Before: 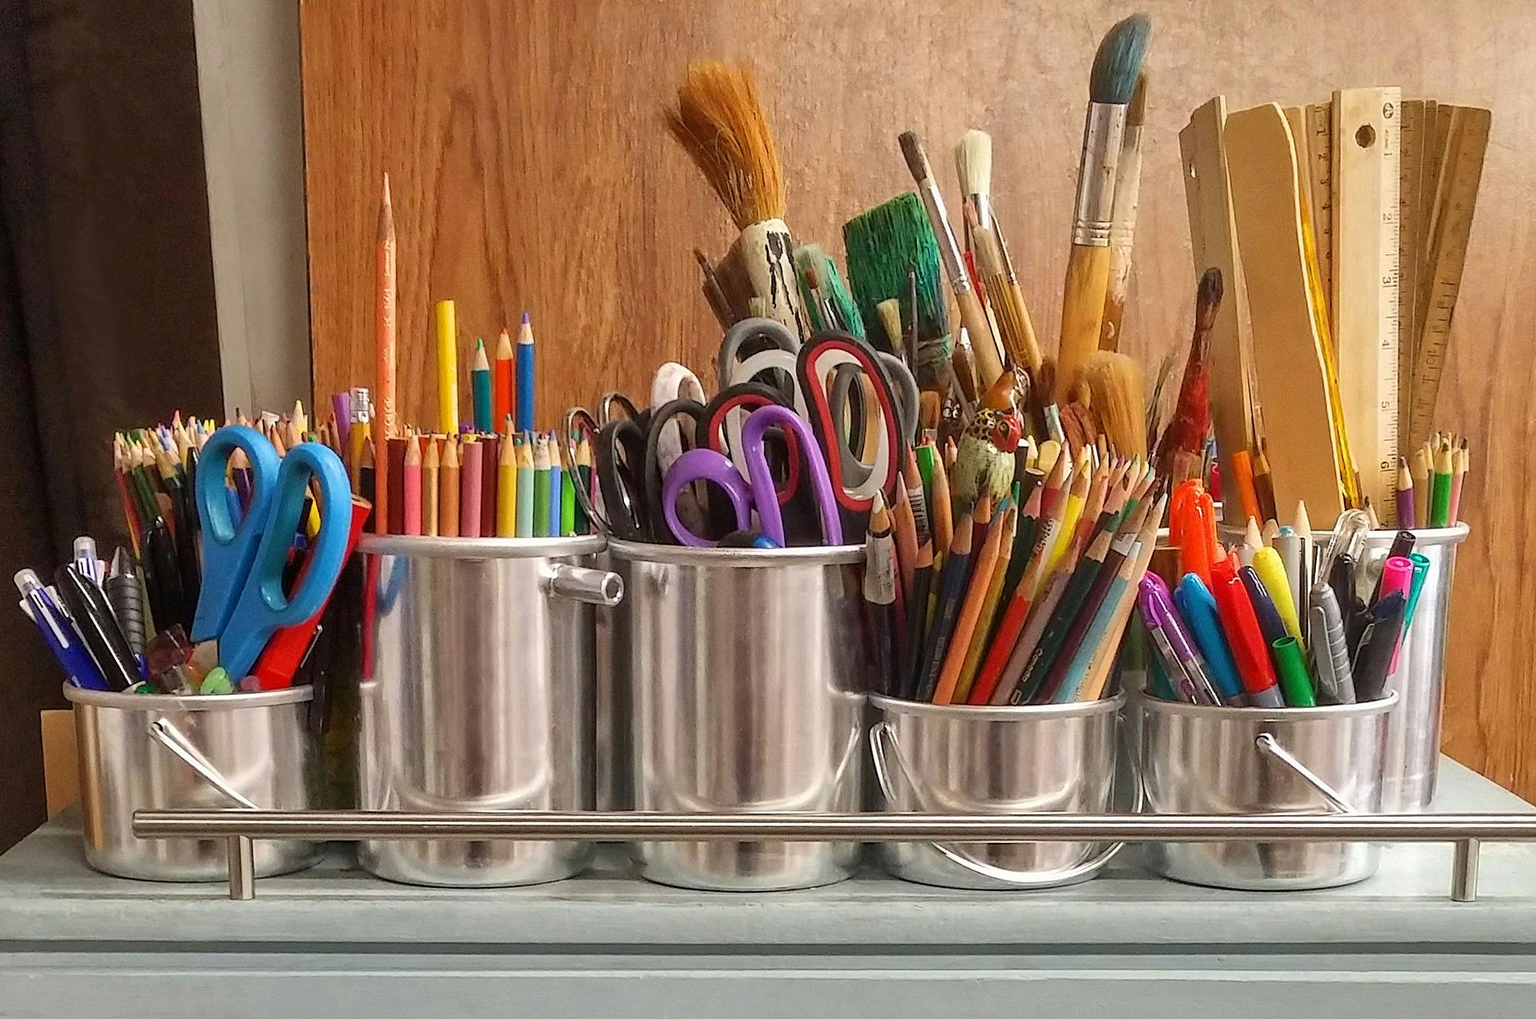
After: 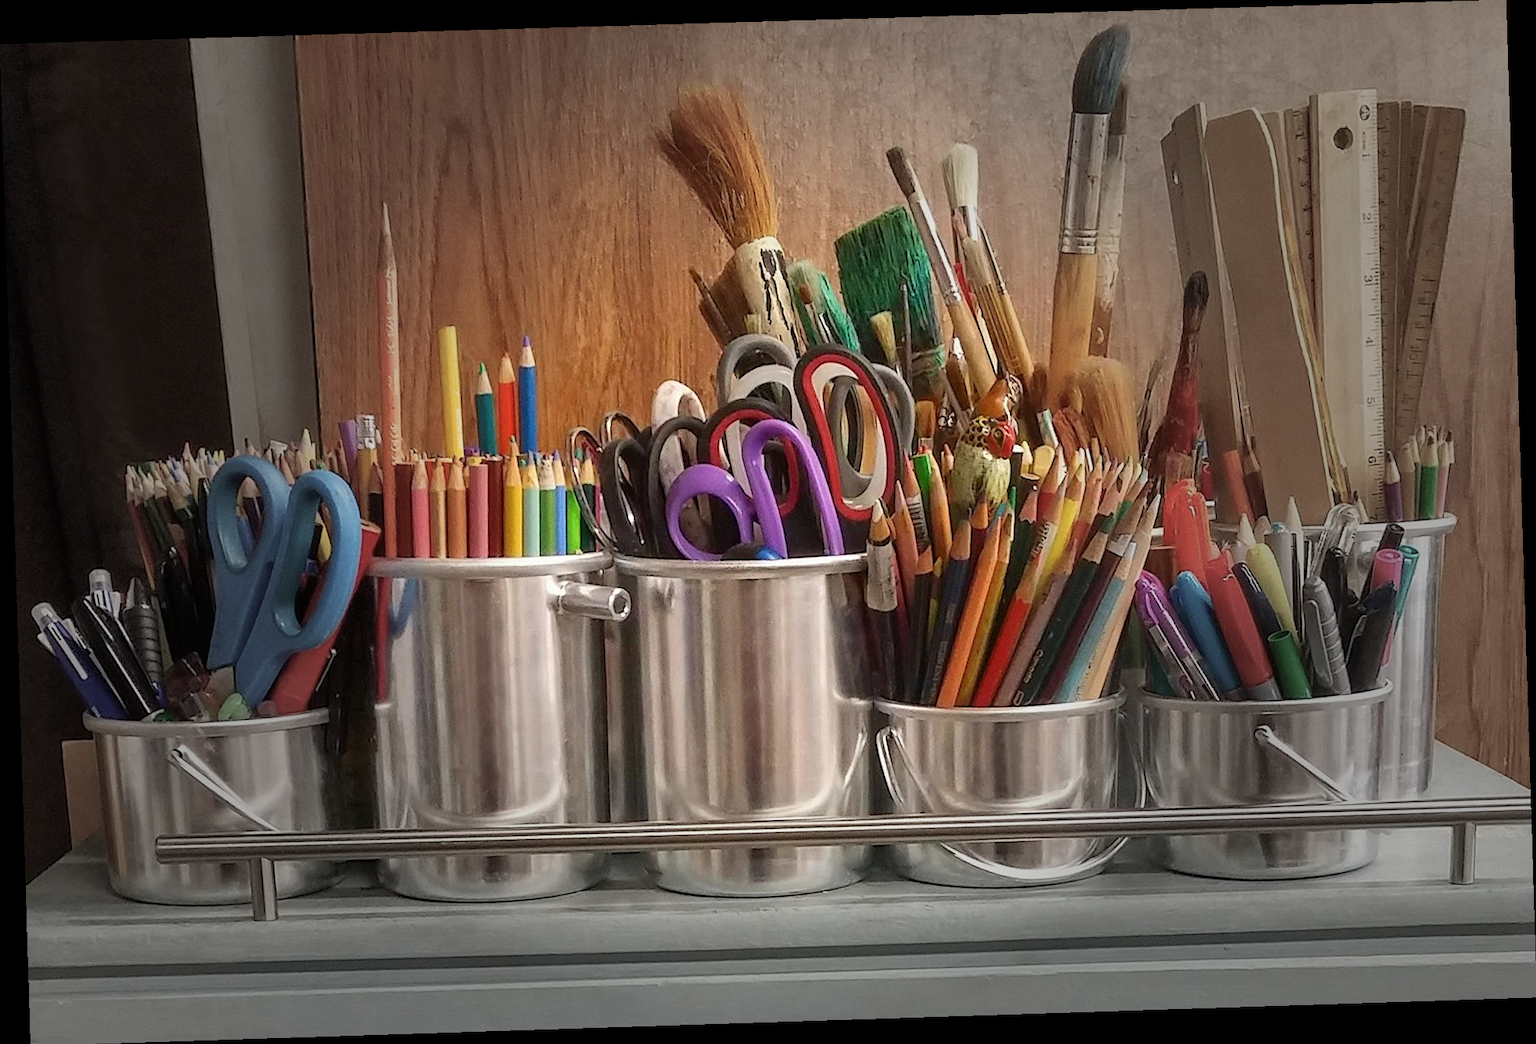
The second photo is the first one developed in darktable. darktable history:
vignetting: fall-off start 31.28%, fall-off radius 34.64%, brightness -0.575
rotate and perspective: rotation -1.77°, lens shift (horizontal) 0.004, automatic cropping off
